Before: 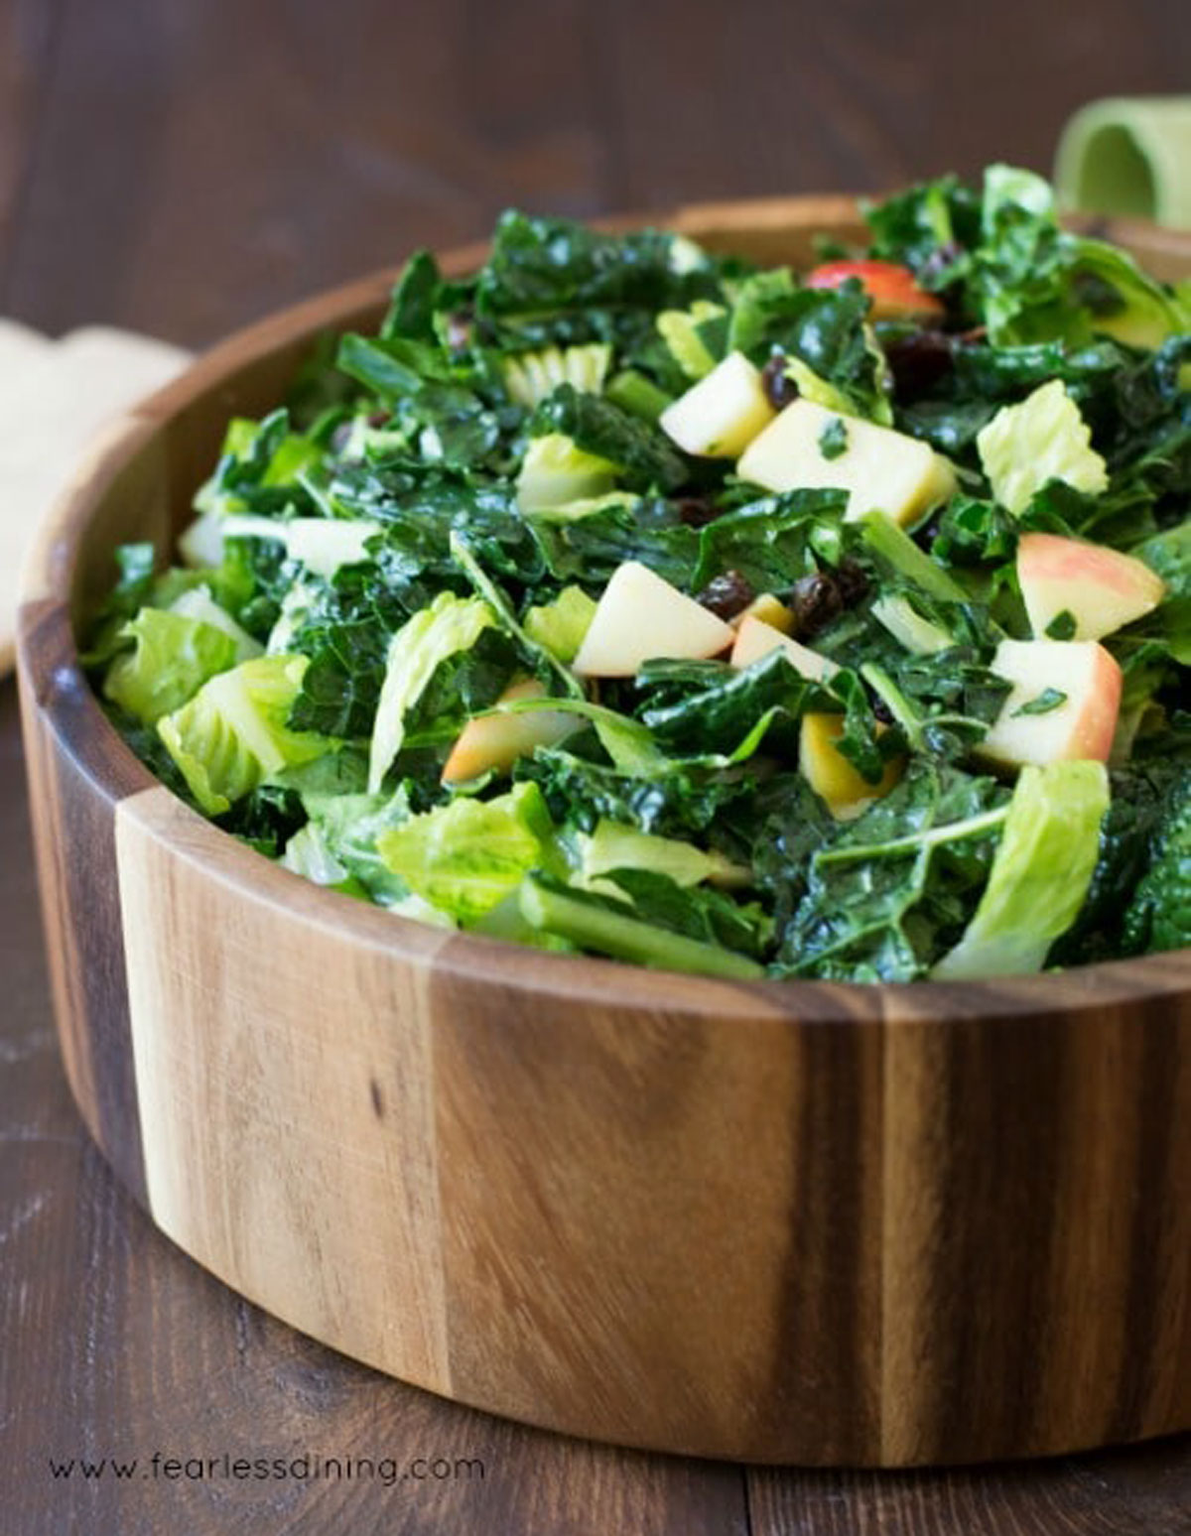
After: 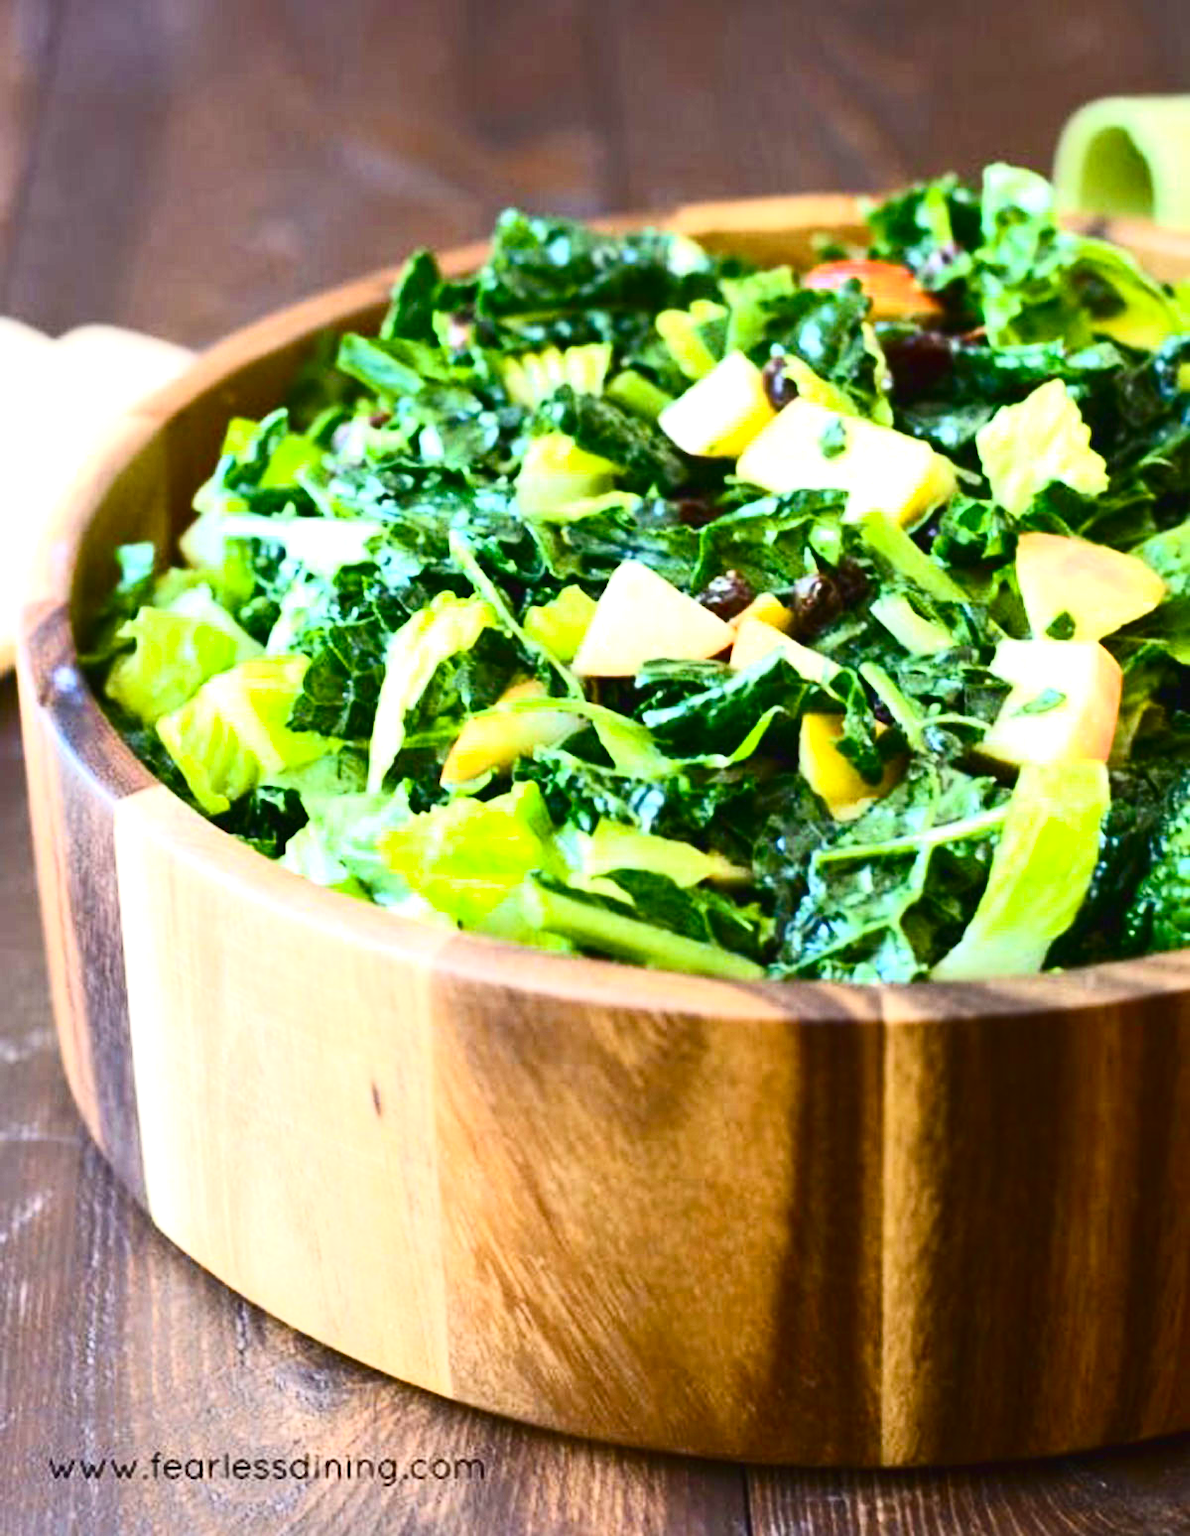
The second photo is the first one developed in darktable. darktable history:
tone equalizer: smoothing diameter 24.91%, edges refinement/feathering 13.01, preserve details guided filter
contrast brightness saturation: contrast 0.384, brightness 0.113
exposure: exposure 0.812 EV, compensate highlight preservation false
color balance rgb: global offset › luminance 0.477%, global offset › hue 57.07°, linear chroma grading › global chroma 14.883%, perceptual saturation grading › global saturation 20.805%, perceptual saturation grading › highlights -19.846%, perceptual saturation grading › shadows 29.376%, perceptual brilliance grading › global brilliance 4.783%
